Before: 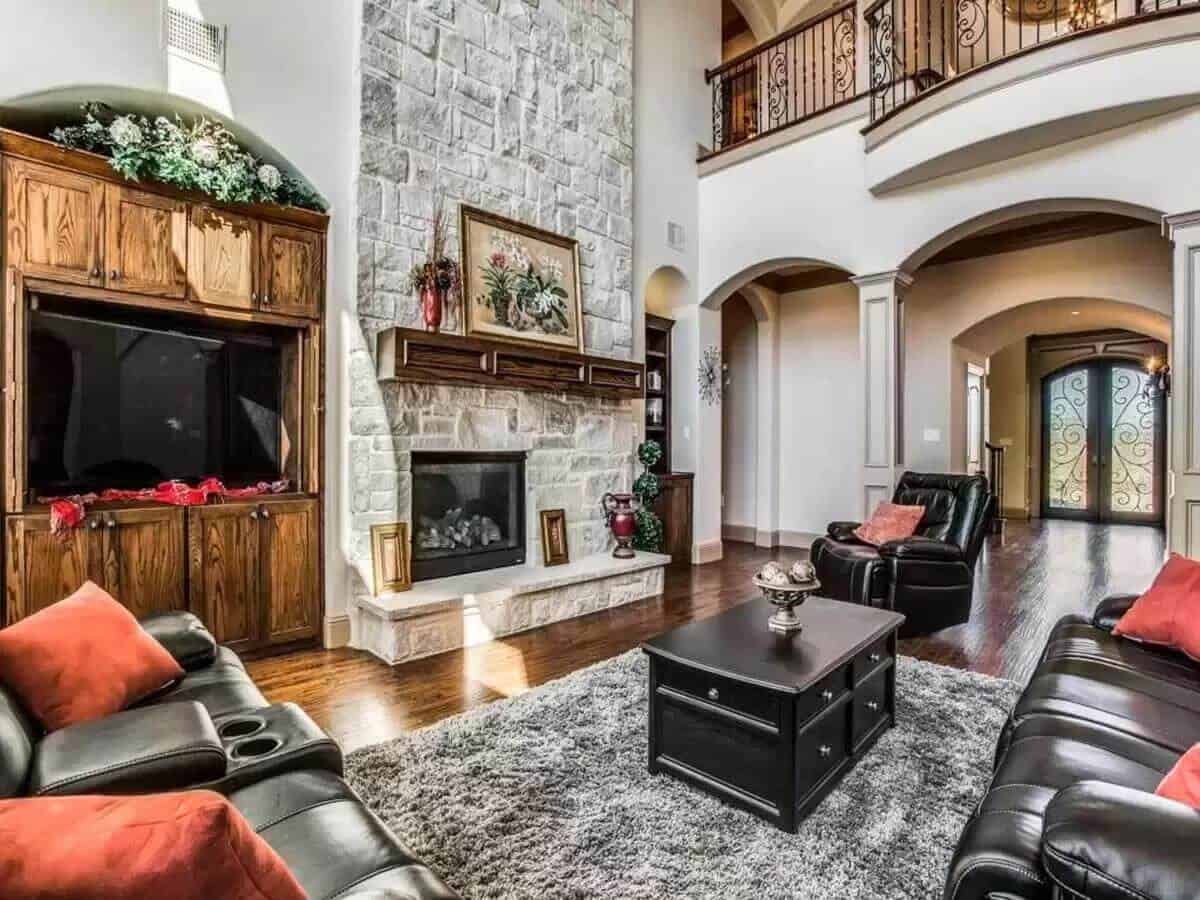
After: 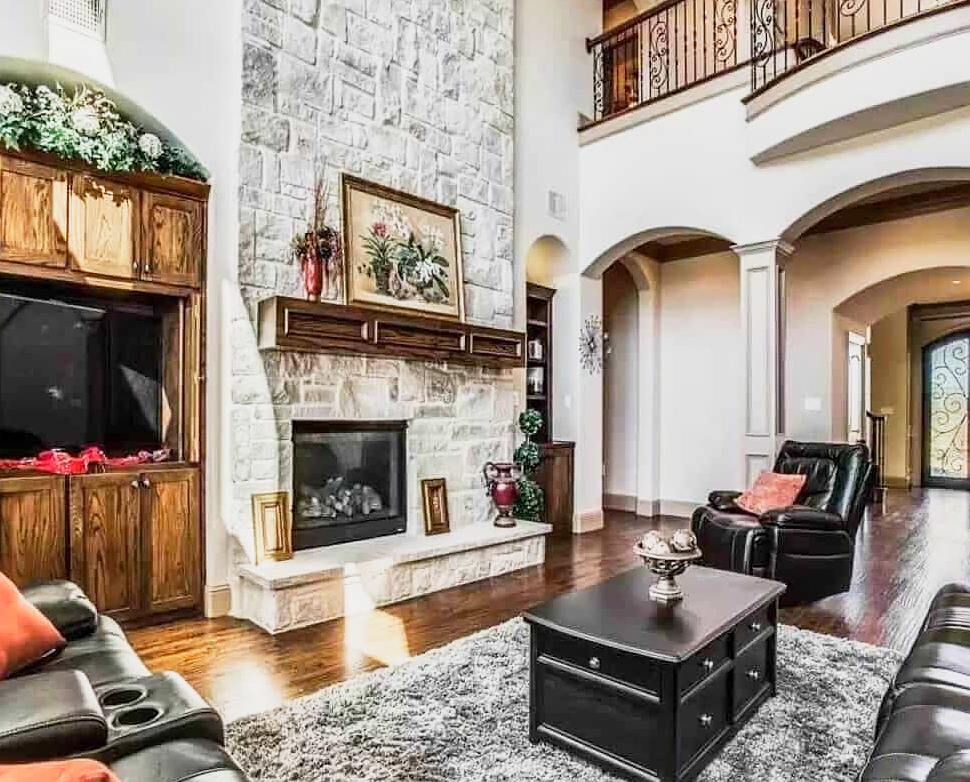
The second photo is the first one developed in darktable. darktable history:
exposure: exposure -0.01 EV, compensate highlight preservation false
base curve: curves: ch0 [(0, 0) (0.088, 0.125) (0.176, 0.251) (0.354, 0.501) (0.613, 0.749) (1, 0.877)], preserve colors none
sharpen: radius 1
crop: left 9.929%, top 3.475%, right 9.188%, bottom 9.529%
